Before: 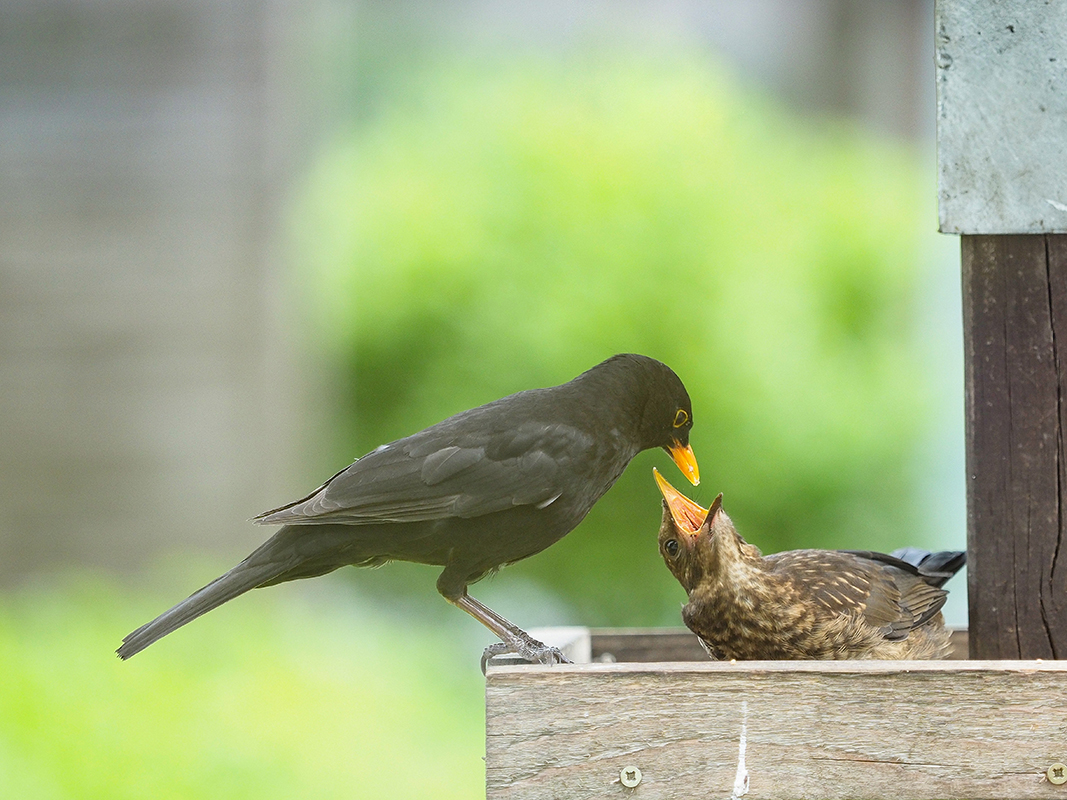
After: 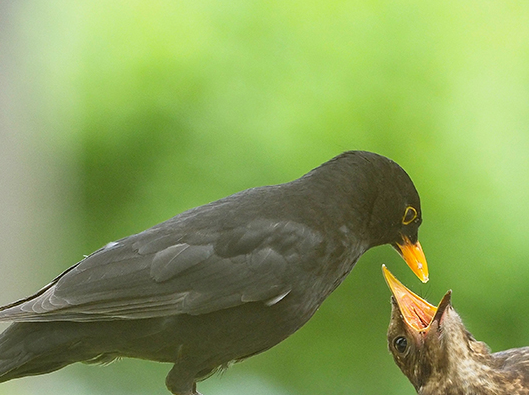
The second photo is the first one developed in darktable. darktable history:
crop: left 25.47%, top 25.417%, right 24.934%, bottom 25.194%
color zones: curves: ch0 [(0.068, 0.464) (0.25, 0.5) (0.48, 0.508) (0.75, 0.536) (0.886, 0.476) (0.967, 0.456)]; ch1 [(0.066, 0.456) (0.25, 0.5) (0.616, 0.508) (0.746, 0.56) (0.934, 0.444)], mix -132.36%
